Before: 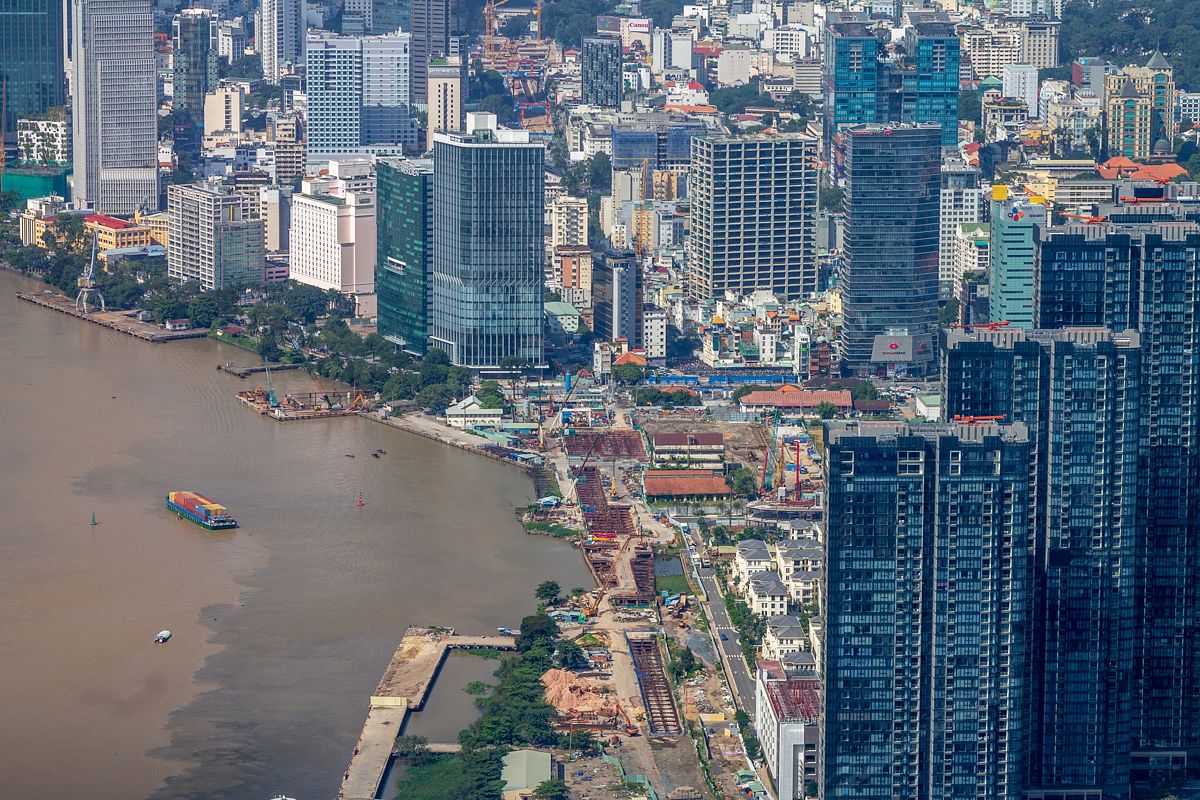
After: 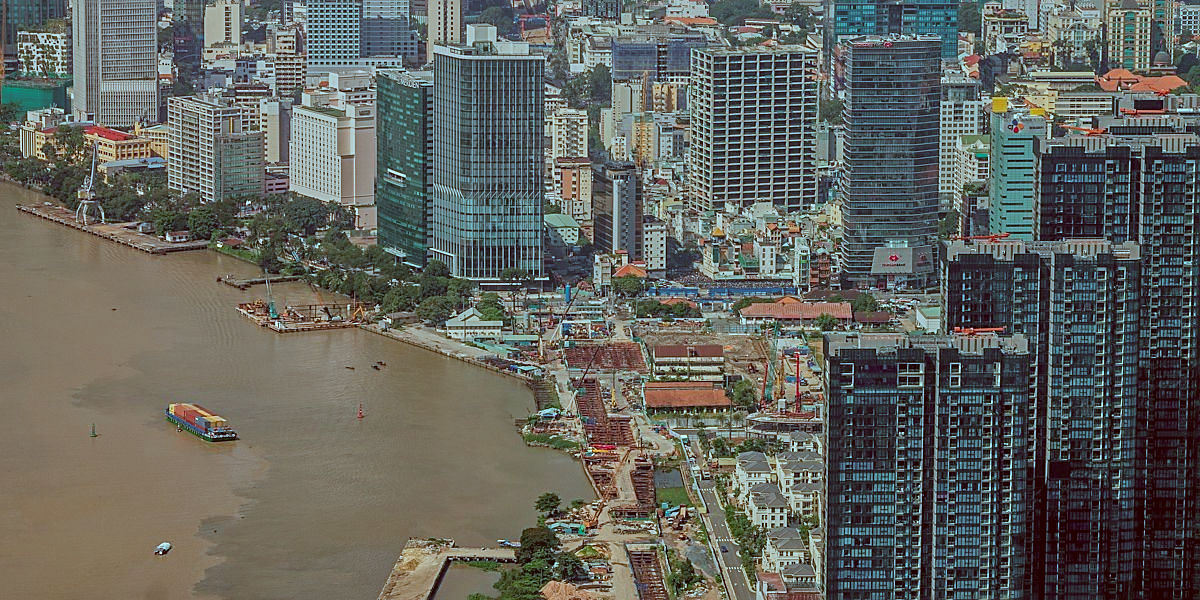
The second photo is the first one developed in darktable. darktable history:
tone equalizer: -8 EV -0.002 EV, -7 EV 0.005 EV, -6 EV -0.008 EV, -5 EV 0.007 EV, -4 EV -0.042 EV, -3 EV -0.233 EV, -2 EV -0.662 EV, -1 EV -0.983 EV, +0 EV -0.969 EV, smoothing diameter 2%, edges refinement/feathering 20, mask exposure compensation -1.57 EV, filter diffusion 5
color correction: highlights a* -14.62, highlights b* -16.22, shadows a* 10.12, shadows b* 29.4
sharpen: on, module defaults
crop: top 11.038%, bottom 13.962%
